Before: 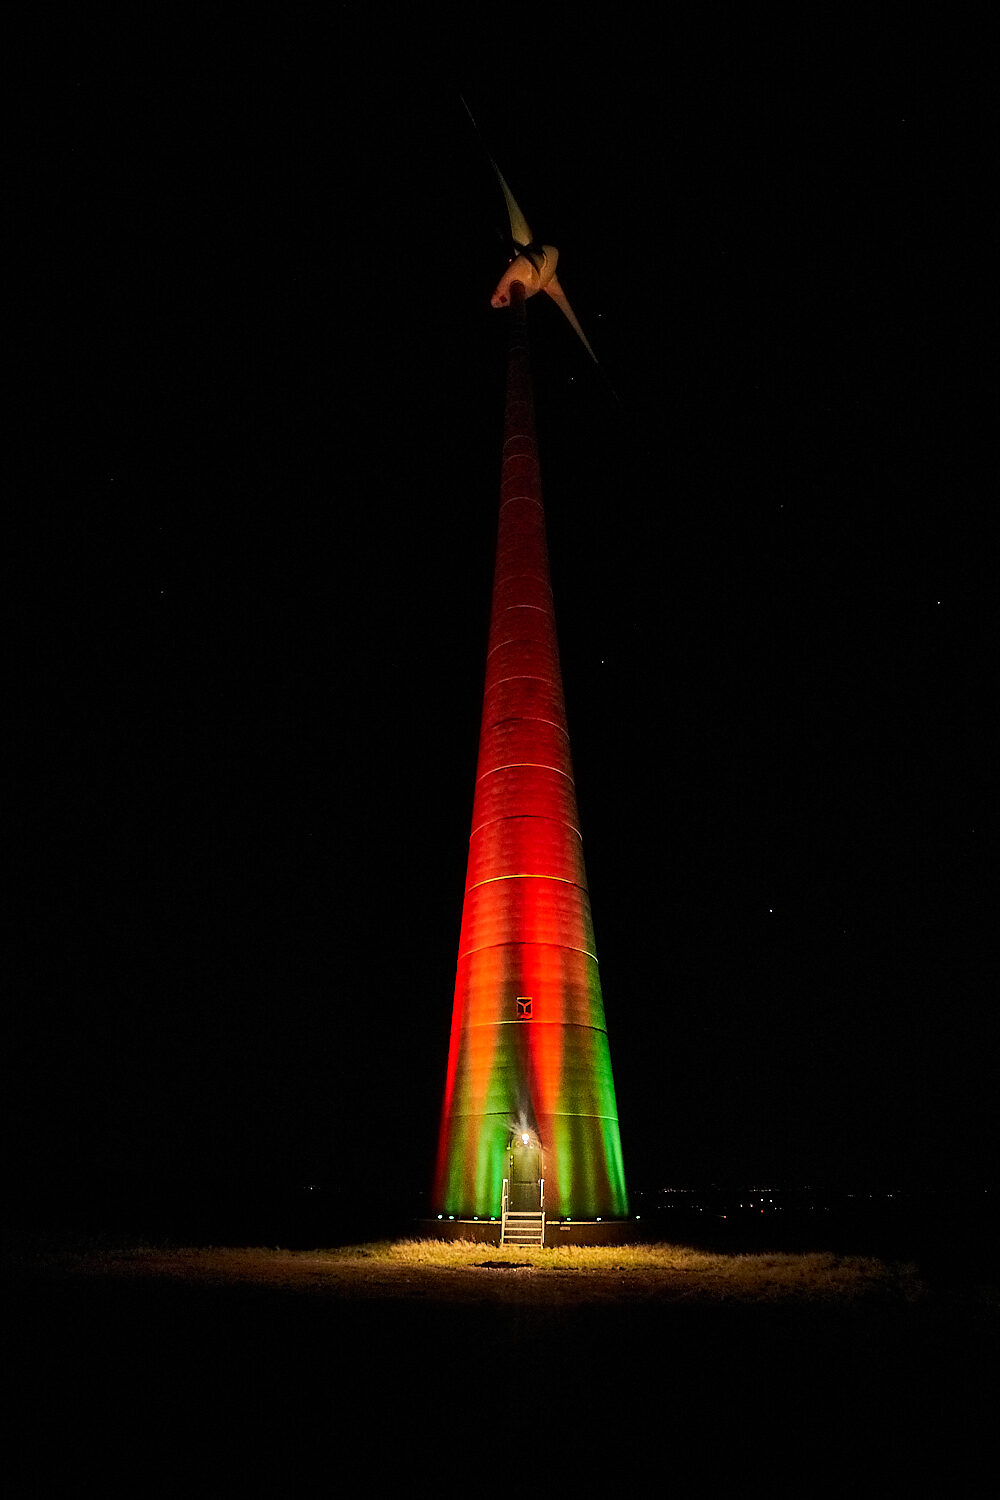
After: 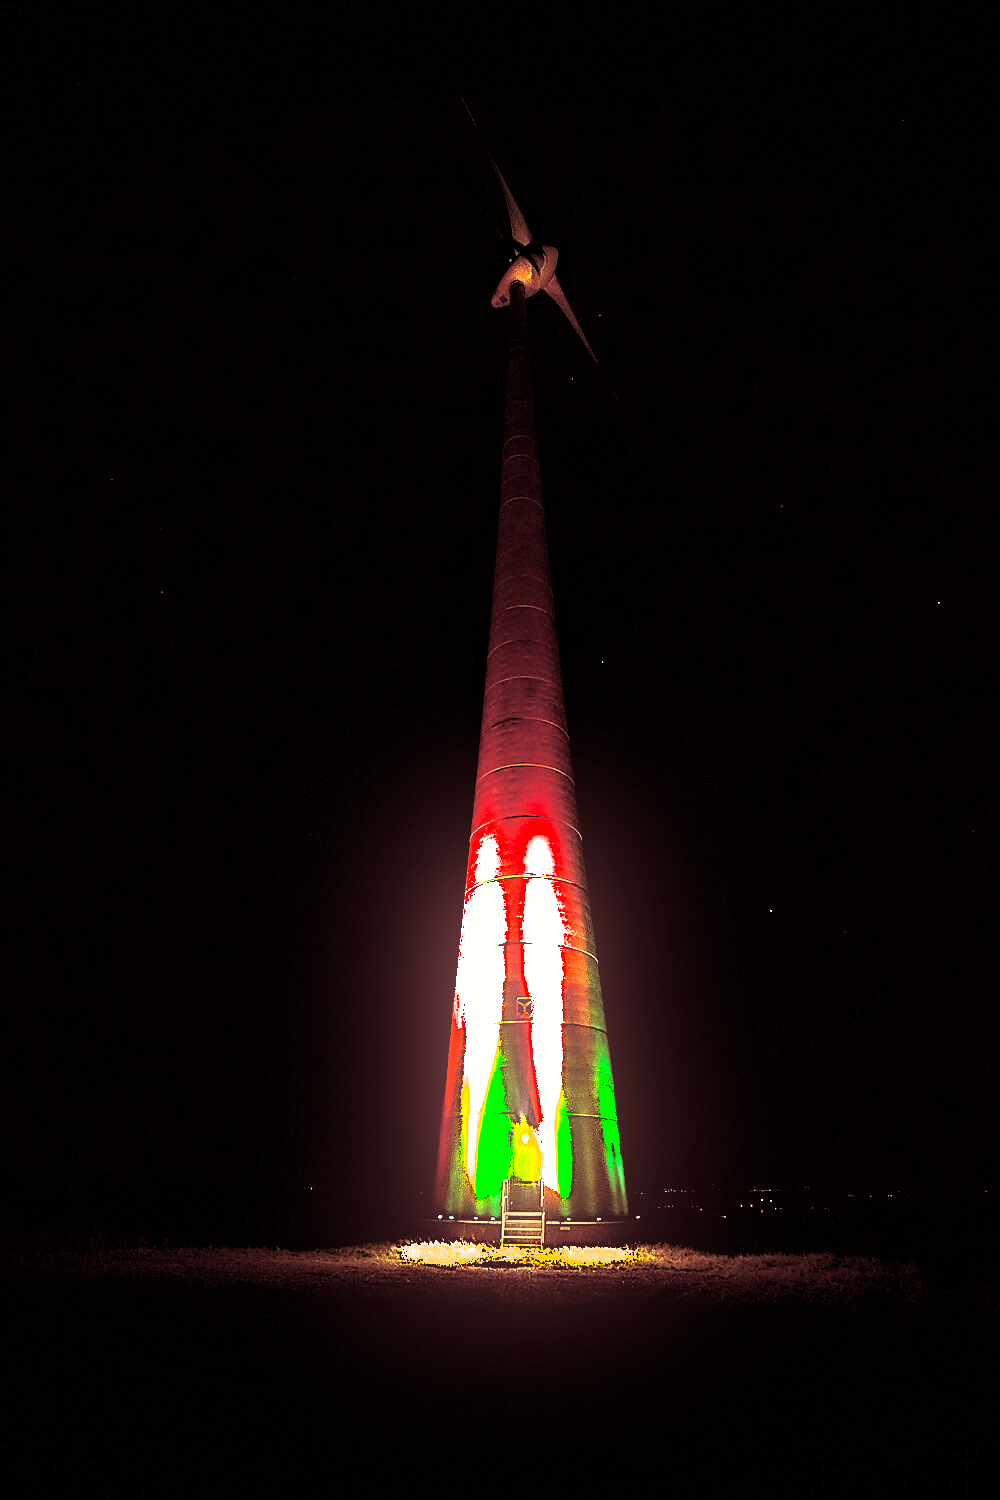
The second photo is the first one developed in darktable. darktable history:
exposure: exposure -1 EV, compensate highlight preservation false
bloom: size 15%, threshold 97%, strength 7%
vignetting: fall-off start 97.23%, saturation -0.024, center (-0.033, -0.042), width/height ratio 1.179, unbound false
haze removal: strength 0.4, distance 0.22, compatibility mode true, adaptive false
shadows and highlights: radius 125.46, shadows 21.19, highlights -21.19, low approximation 0.01
sharpen: on, module defaults
levels: levels [0, 0.435, 0.917]
split-toning: highlights › hue 187.2°, highlights › saturation 0.83, balance -68.05, compress 56.43%
